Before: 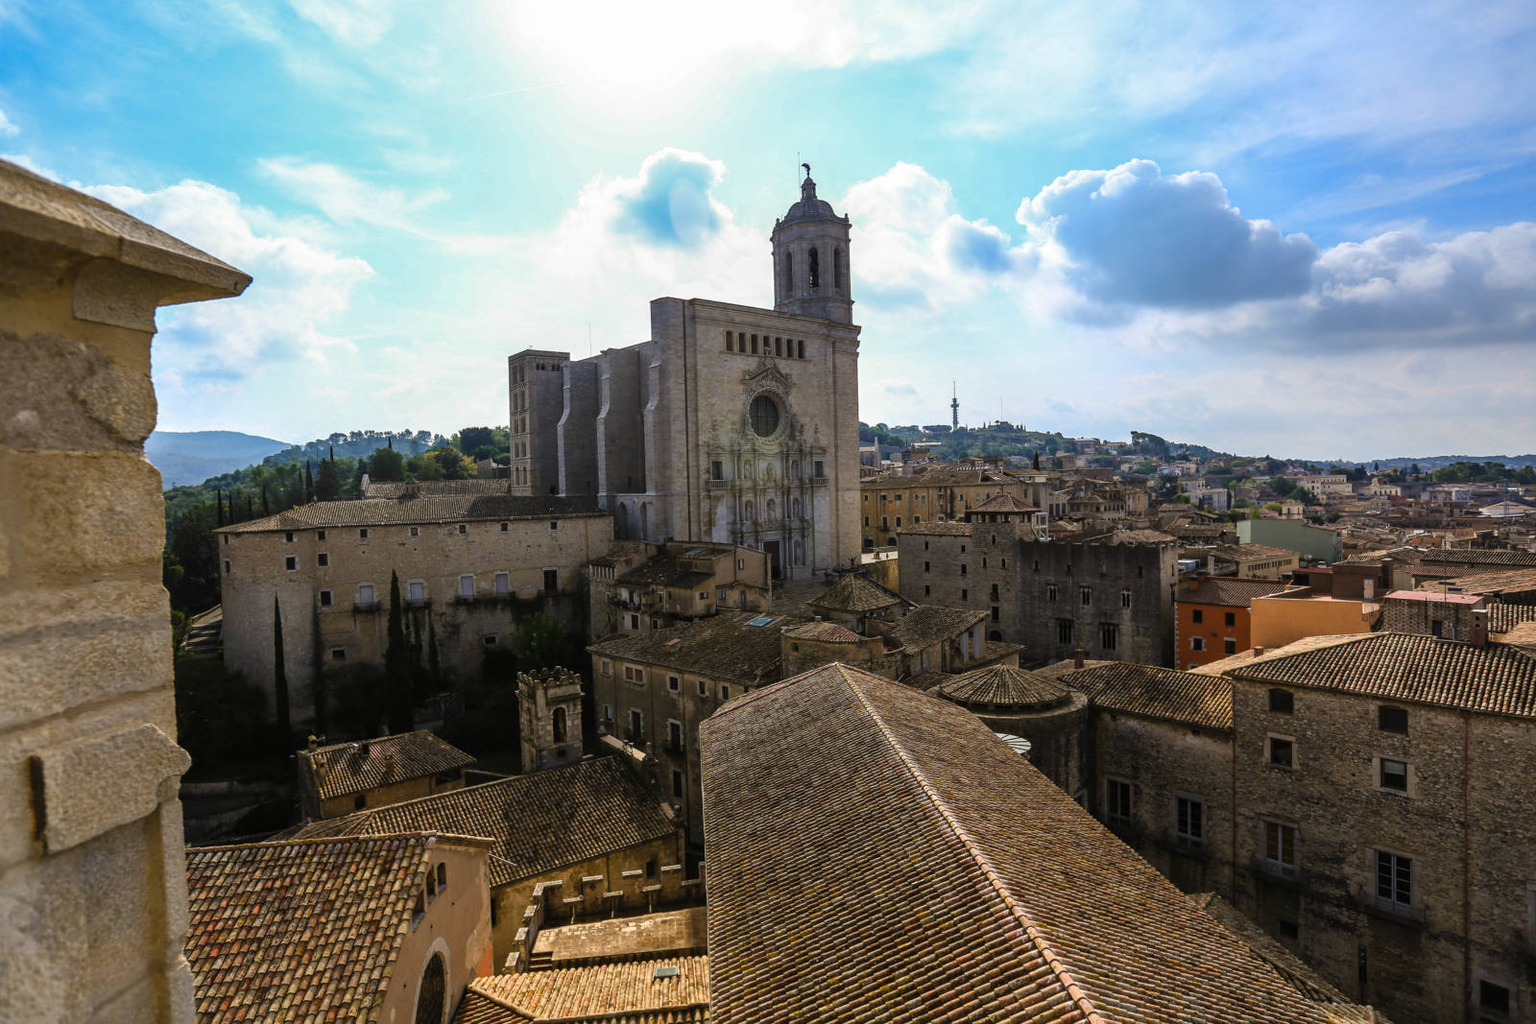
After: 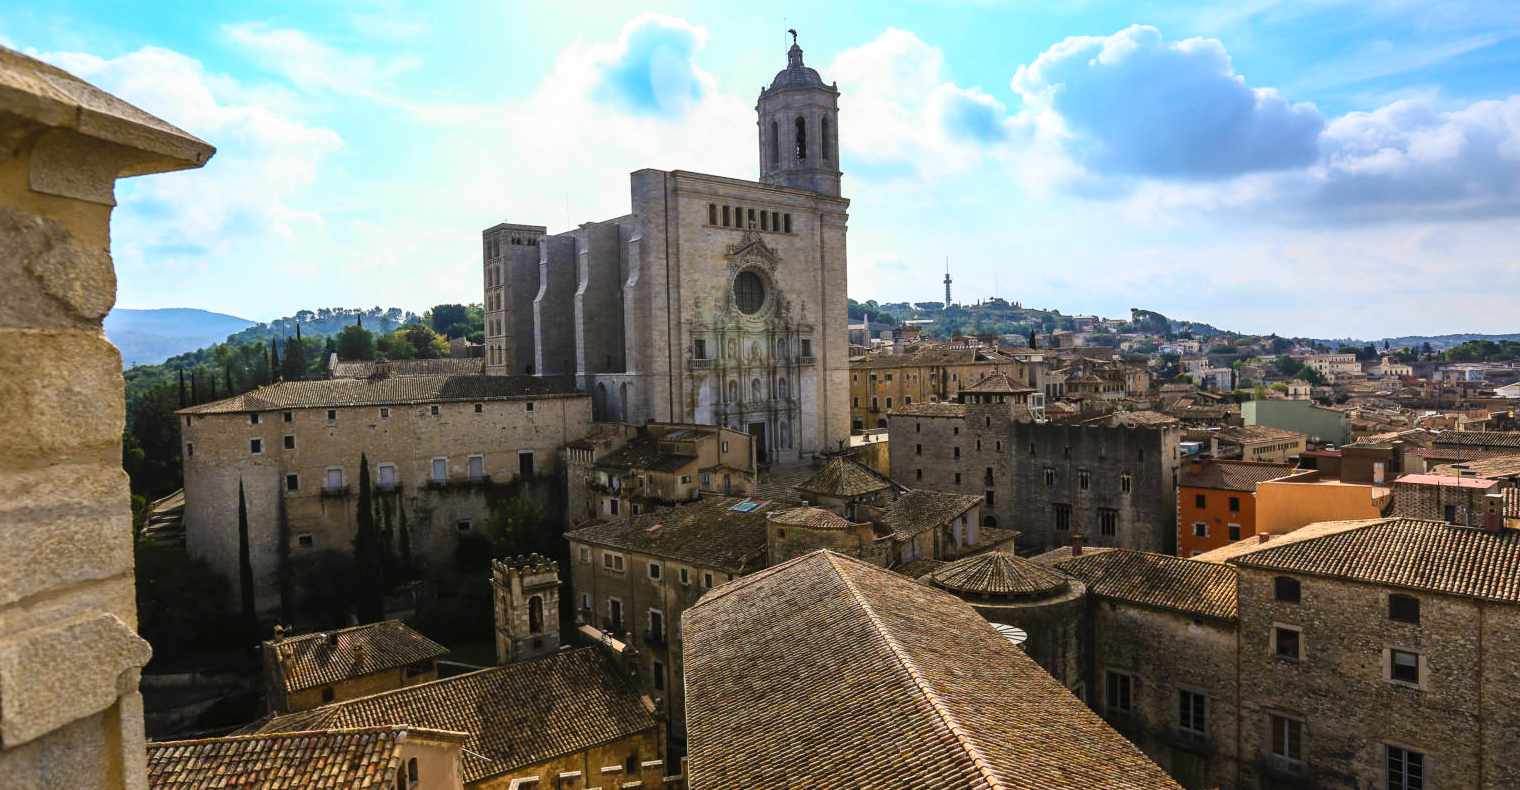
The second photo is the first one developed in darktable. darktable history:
crop and rotate: left 2.991%, top 13.302%, right 1.981%, bottom 12.636%
contrast brightness saturation: contrast 0.2, brightness 0.16, saturation 0.22
white balance: red 1, blue 1
